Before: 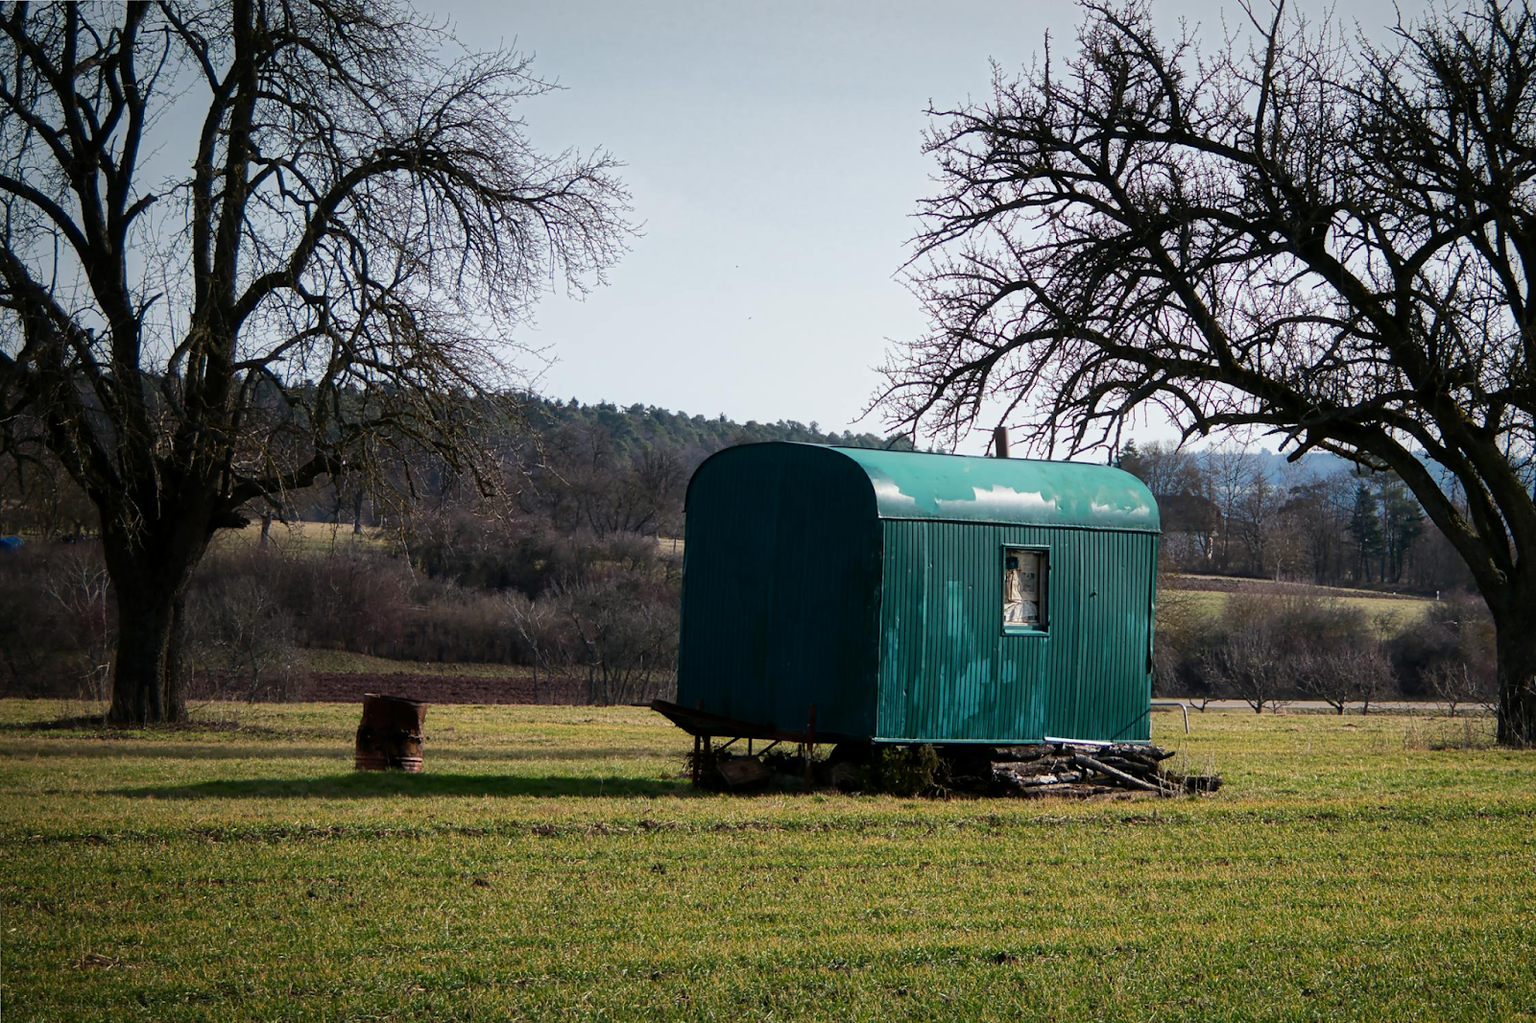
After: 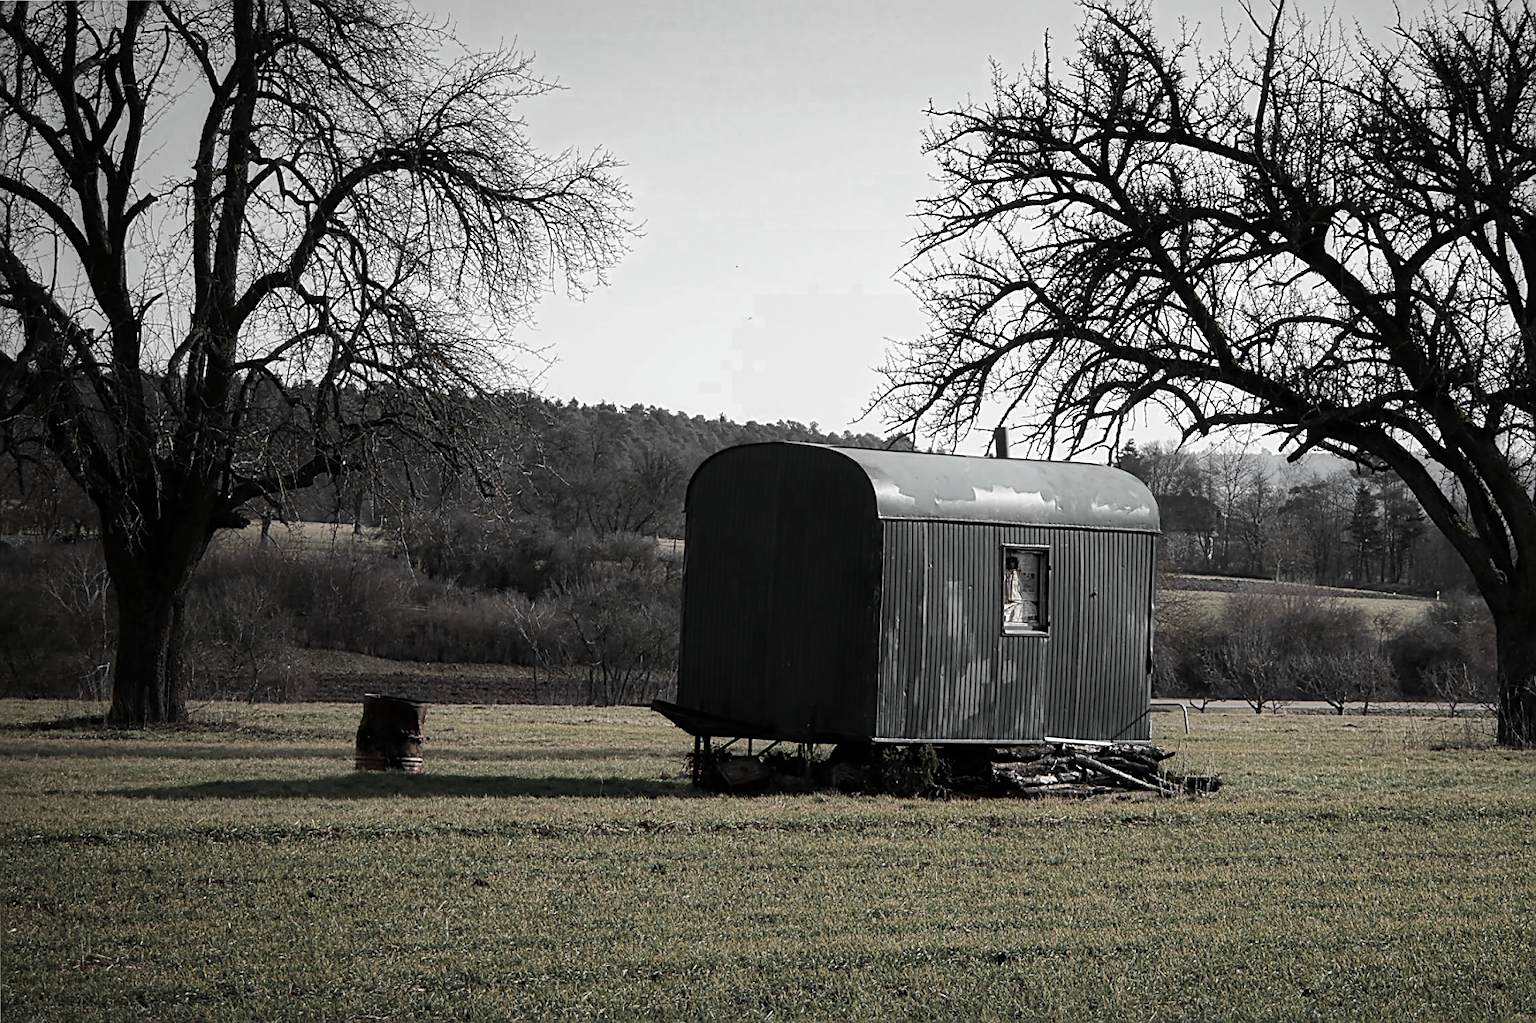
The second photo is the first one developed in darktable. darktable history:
sharpen: on, module defaults
color zones: curves: ch0 [(0, 0.613) (0.01, 0.613) (0.245, 0.448) (0.498, 0.529) (0.642, 0.665) (0.879, 0.777) (0.99, 0.613)]; ch1 [(0, 0.035) (0.121, 0.189) (0.259, 0.197) (0.415, 0.061) (0.589, 0.022) (0.732, 0.022) (0.857, 0.026) (0.991, 0.053)]
